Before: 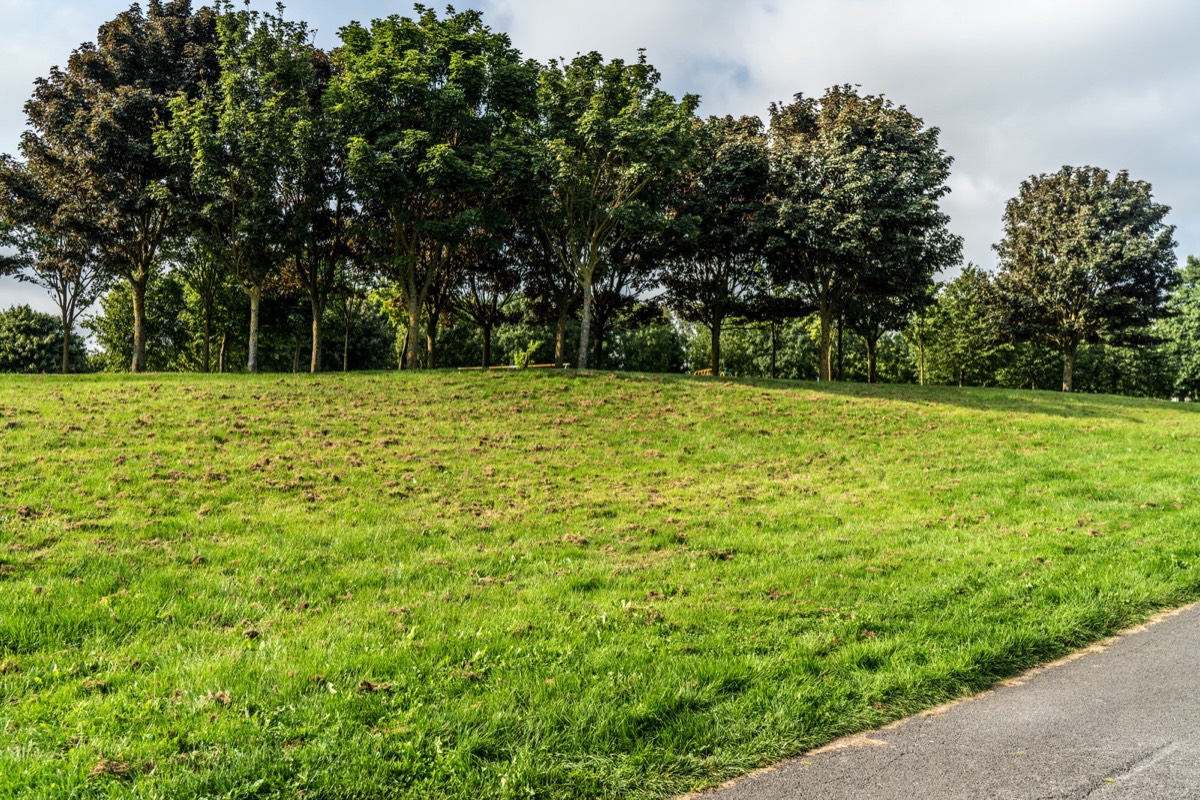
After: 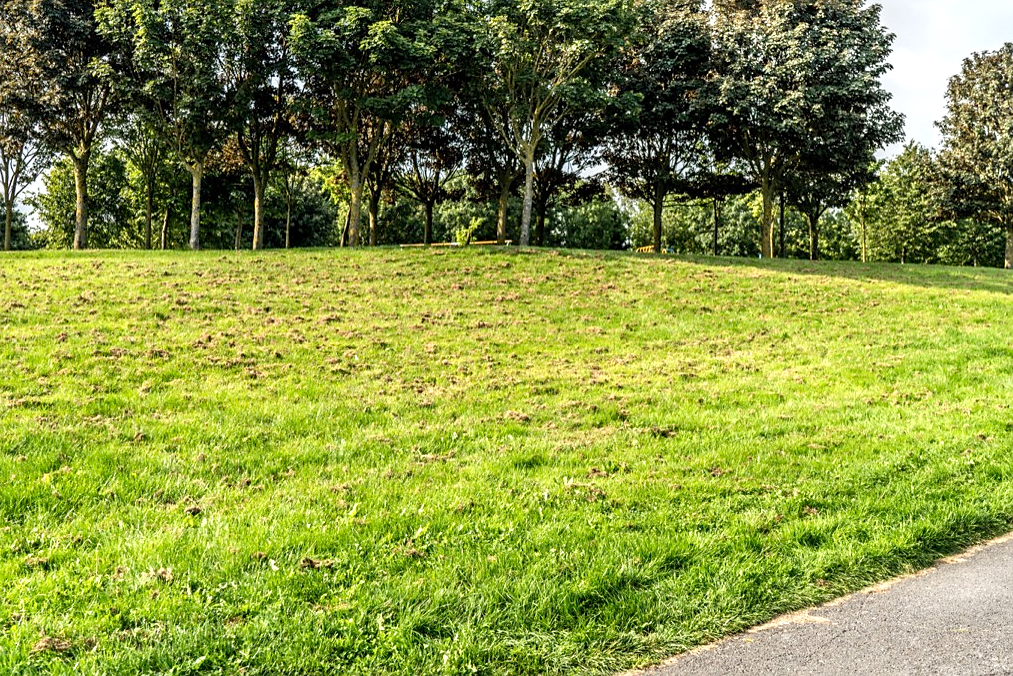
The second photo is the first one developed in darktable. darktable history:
crop and rotate: left 4.844%, top 15.394%, right 10.704%
sharpen: radius 1.581, amount 0.365, threshold 1.718
exposure: exposure 0.434 EV, compensate highlight preservation false
shadows and highlights: shadows 31.79, highlights -32.21, soften with gaussian
